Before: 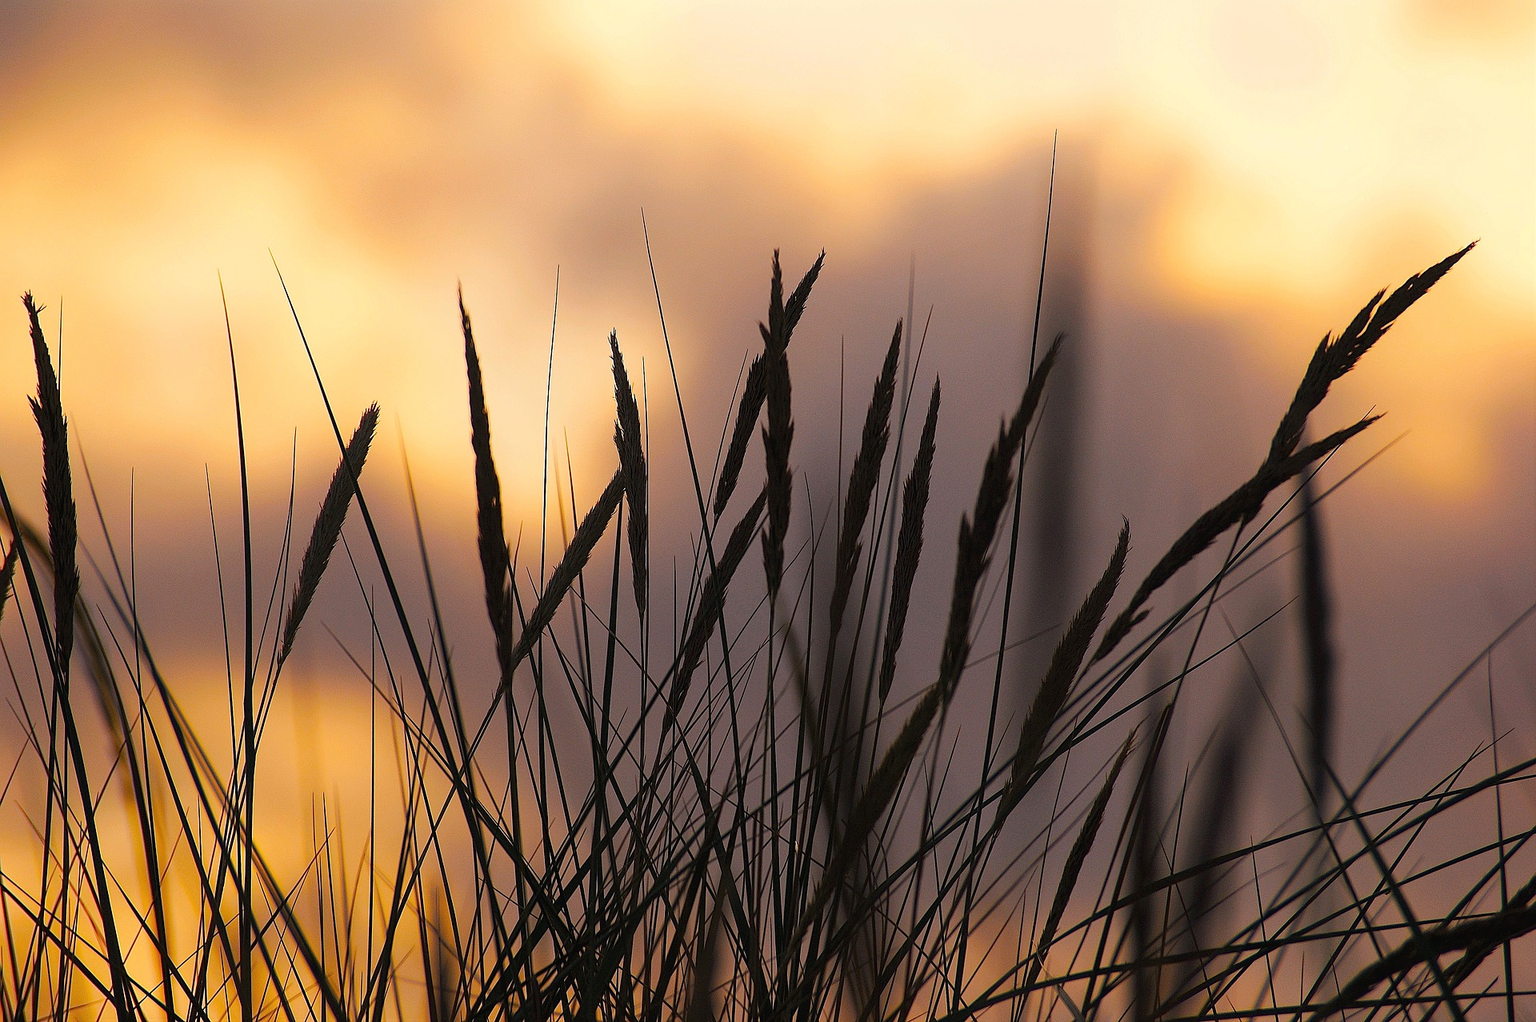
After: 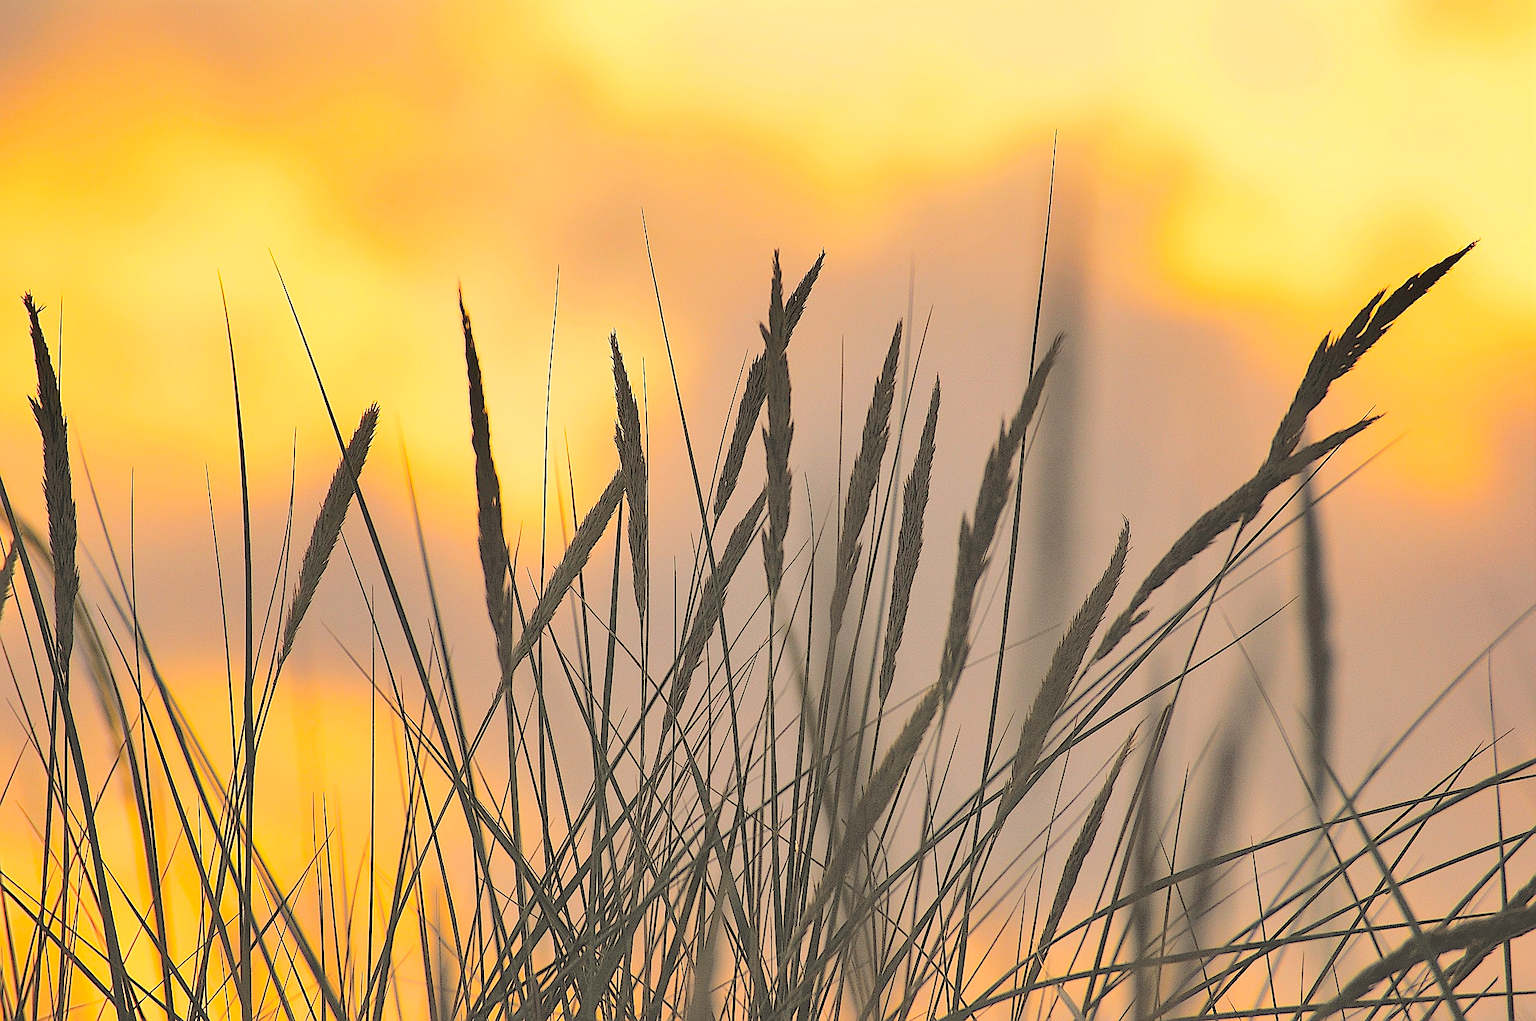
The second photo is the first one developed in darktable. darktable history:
sharpen: radius 1.559, amount 0.373, threshold 1.271
shadows and highlights: shadows 43.71, white point adjustment -1.46, soften with gaussian
color correction: highlights a* 1.39, highlights b* 17.83
contrast brightness saturation: brightness 1
